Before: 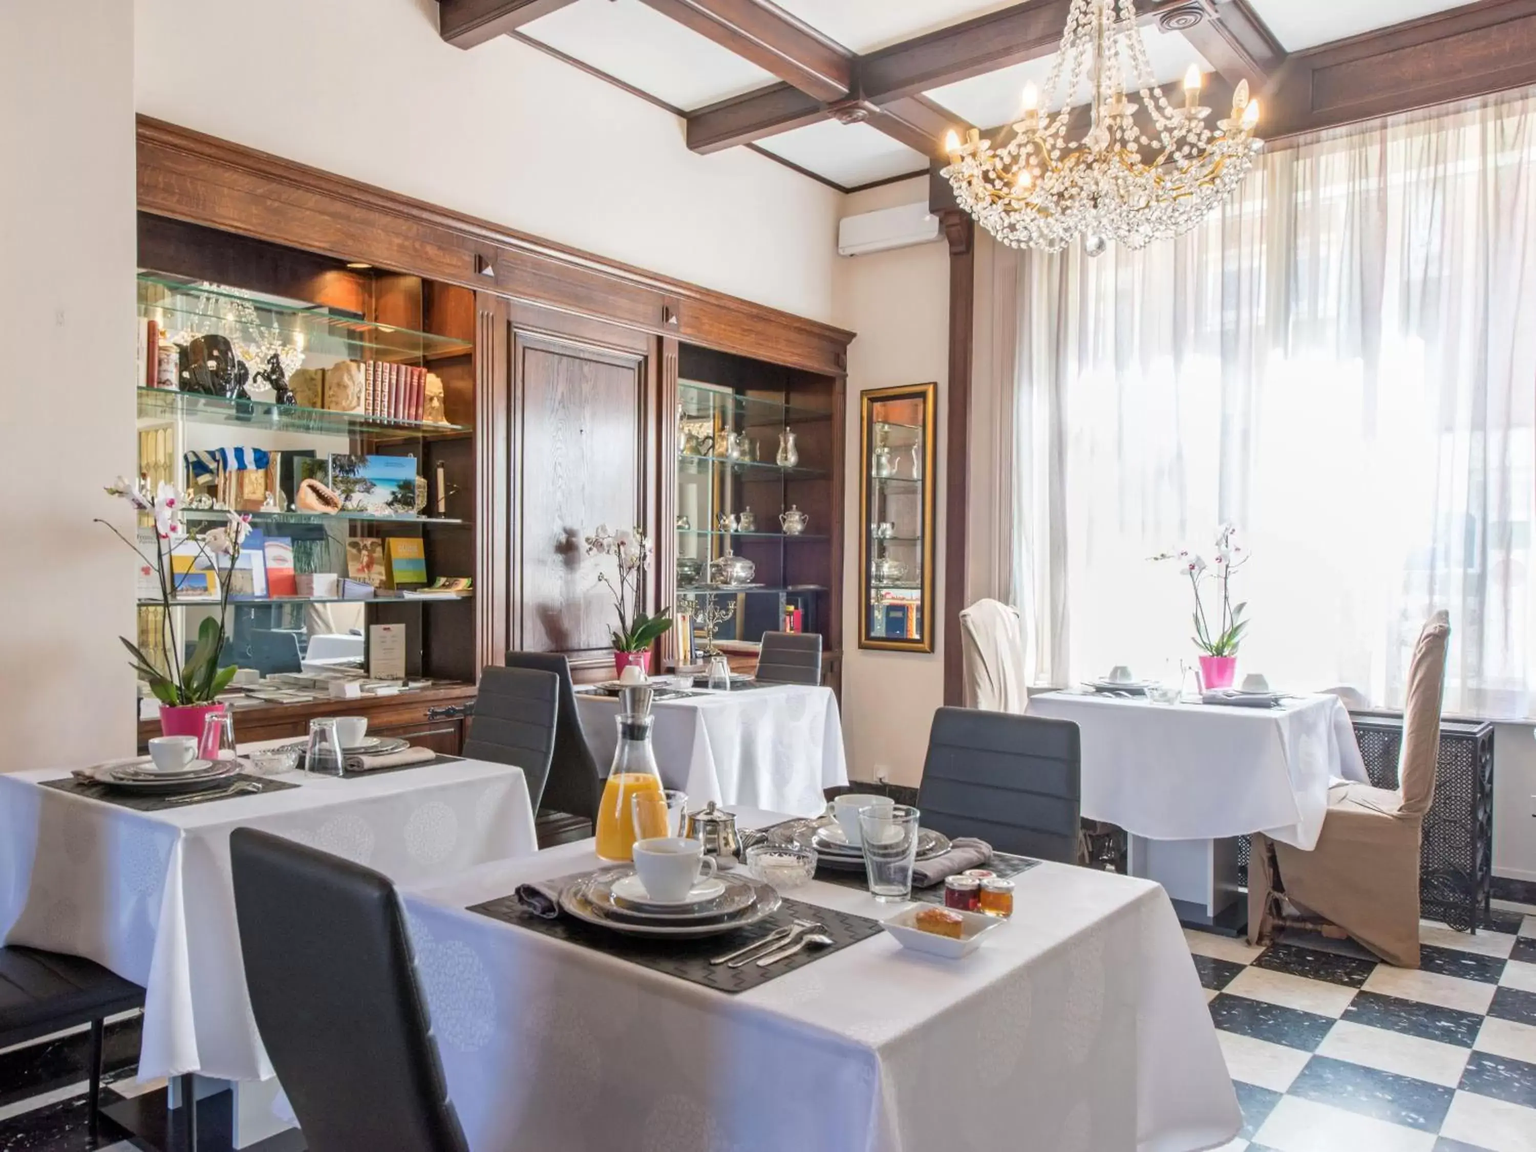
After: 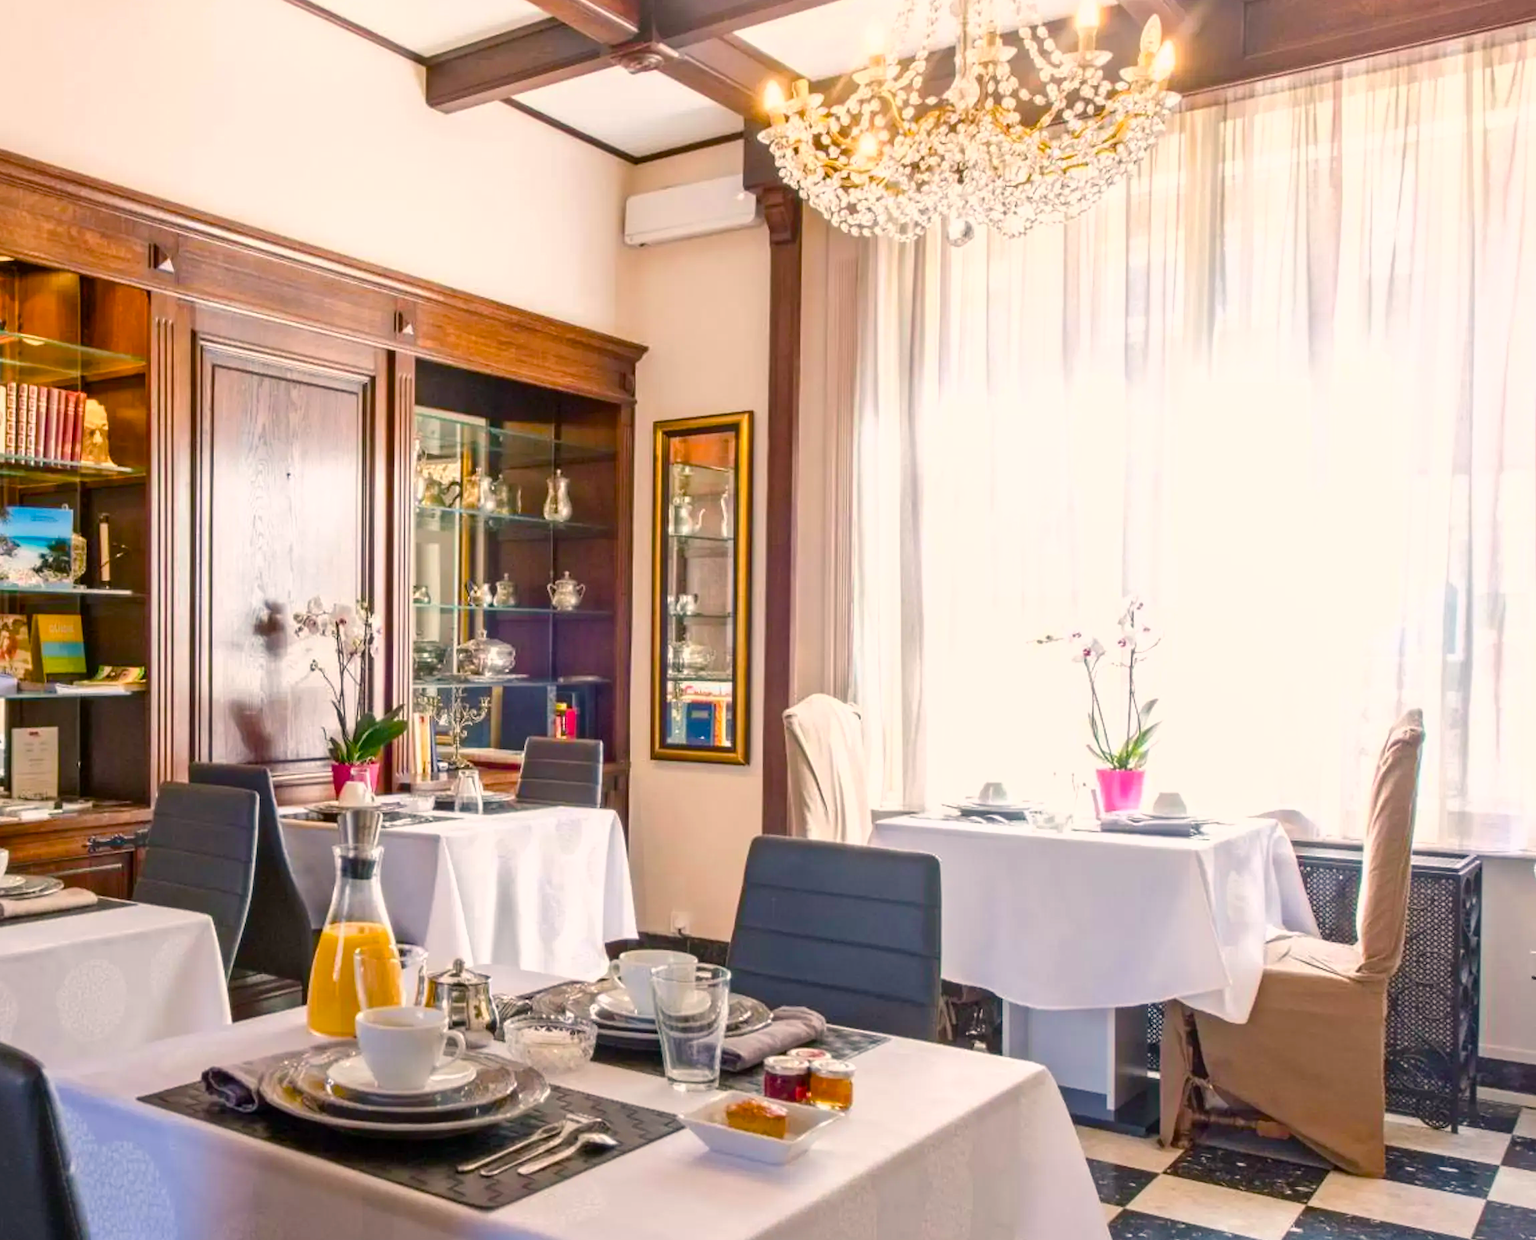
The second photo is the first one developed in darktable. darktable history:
tone curve: curves: ch0 [(0, 0) (0.003, 0.002) (0.011, 0.01) (0.025, 0.022) (0.044, 0.039) (0.069, 0.061) (0.1, 0.088) (0.136, 0.126) (0.177, 0.167) (0.224, 0.211) (0.277, 0.27) (0.335, 0.335) (0.399, 0.407) (0.468, 0.485) (0.543, 0.569) (0.623, 0.659) (0.709, 0.756) (0.801, 0.851) (0.898, 0.961) (1, 1)], color space Lab, independent channels, preserve colors none
color balance rgb: highlights gain › chroma 3.613%, highlights gain › hue 58.07°, perceptual saturation grading › global saturation 25.215%, perceptual saturation grading › highlights -28.139%, perceptual saturation grading › shadows 34.392%, global vibrance 41.923%
crop: left 23.528%, top 5.912%, bottom 11.696%
